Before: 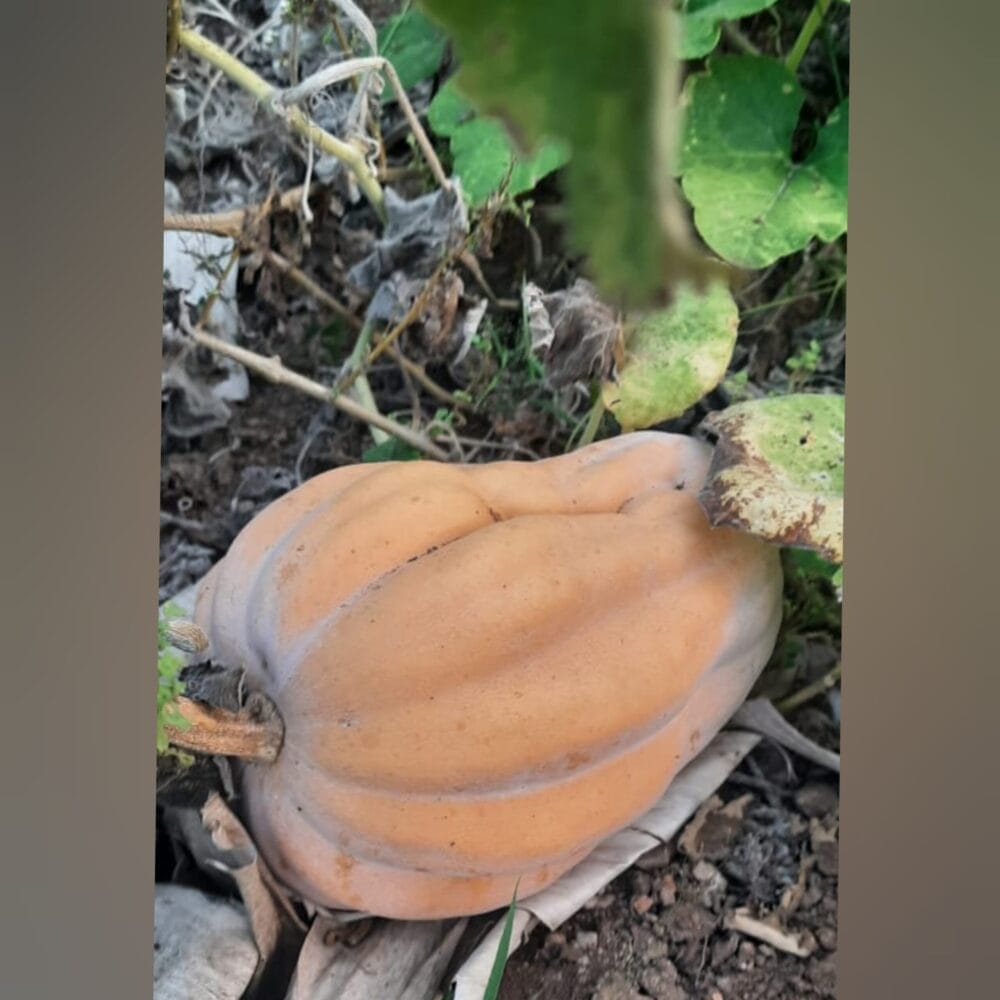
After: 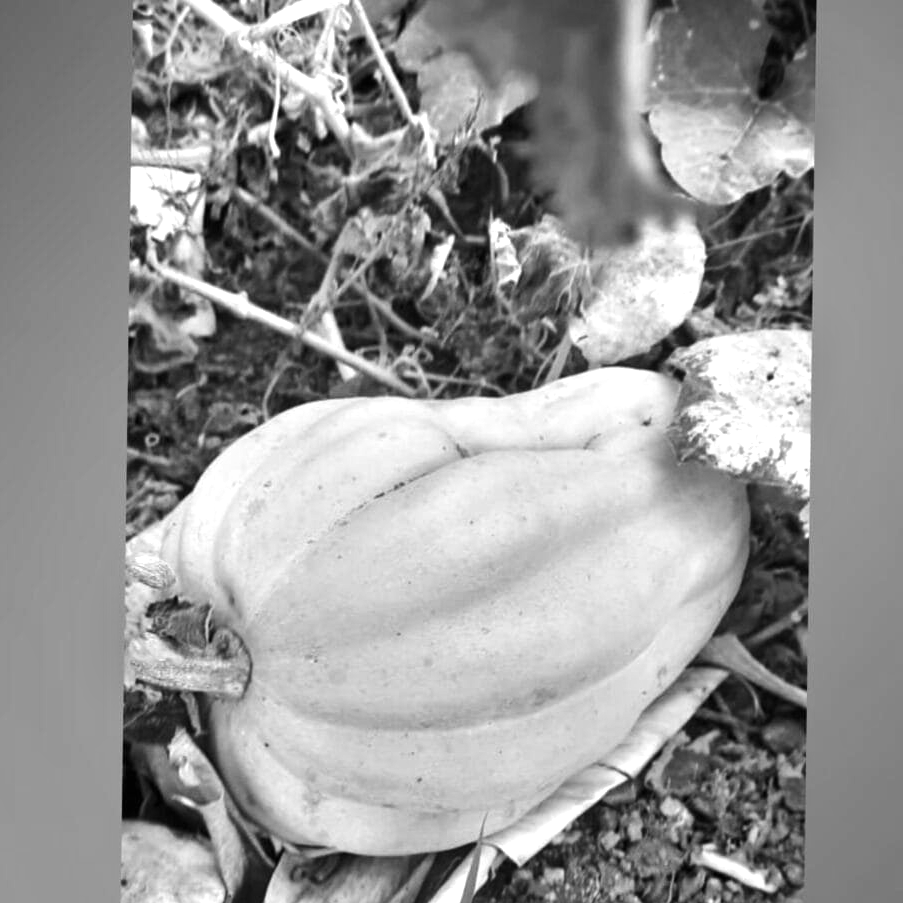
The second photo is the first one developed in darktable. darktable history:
monochrome: a 0, b 0, size 0.5, highlights 0.57
exposure: black level correction 0, exposure 0.68 EV, compensate exposure bias true, compensate highlight preservation false
crop: left 3.305%, top 6.436%, right 6.389%, bottom 3.258%
tone equalizer: -8 EV -0.417 EV, -7 EV -0.389 EV, -6 EV -0.333 EV, -5 EV -0.222 EV, -3 EV 0.222 EV, -2 EV 0.333 EV, -1 EV 0.389 EV, +0 EV 0.417 EV, edges refinement/feathering 500, mask exposure compensation -1.57 EV, preserve details no
